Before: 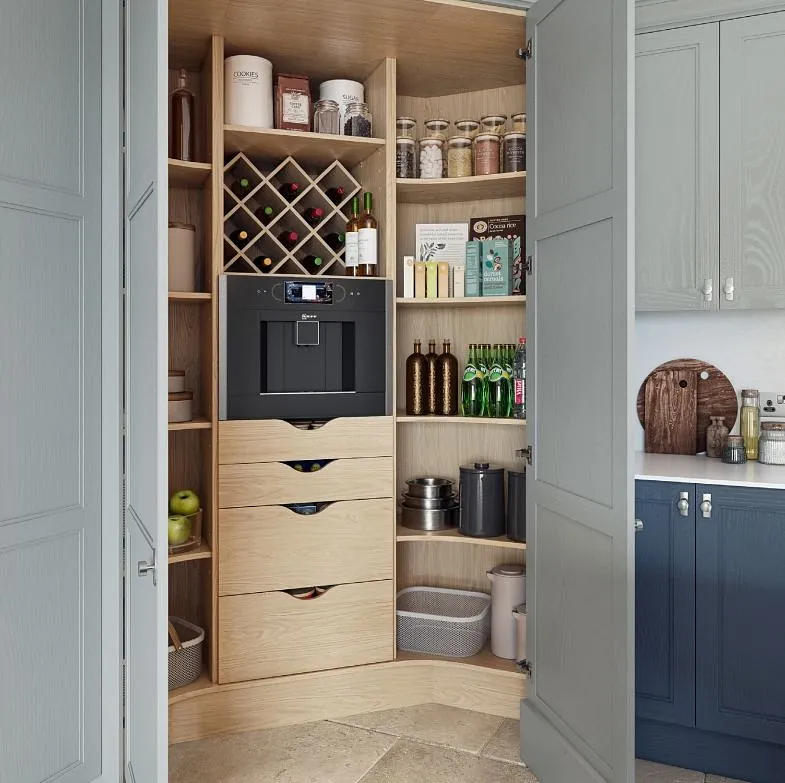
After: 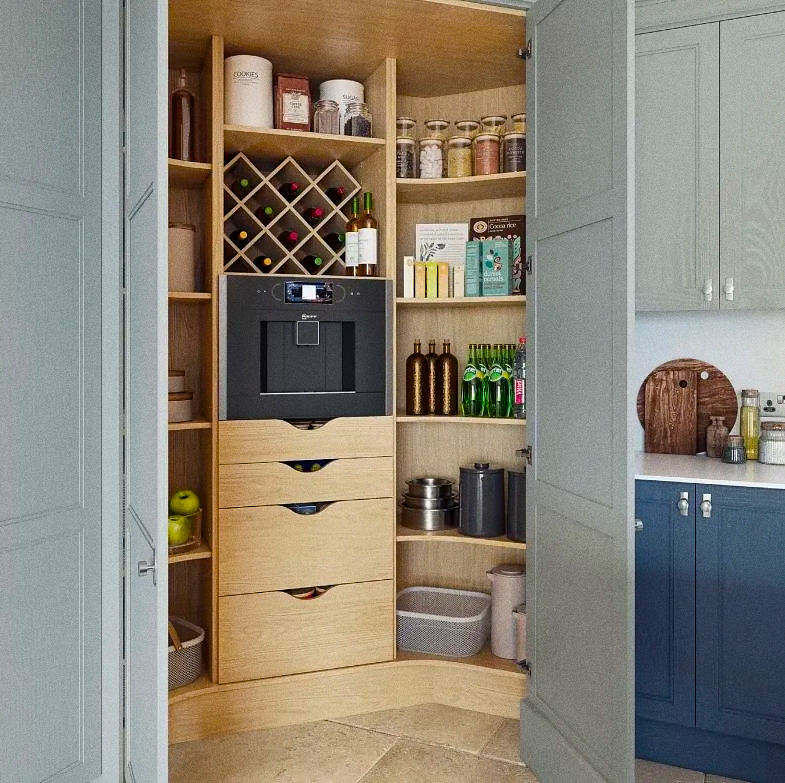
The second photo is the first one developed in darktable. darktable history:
color balance rgb: linear chroma grading › global chroma 15%, perceptual saturation grading › global saturation 30%
grain: coarseness 0.09 ISO
